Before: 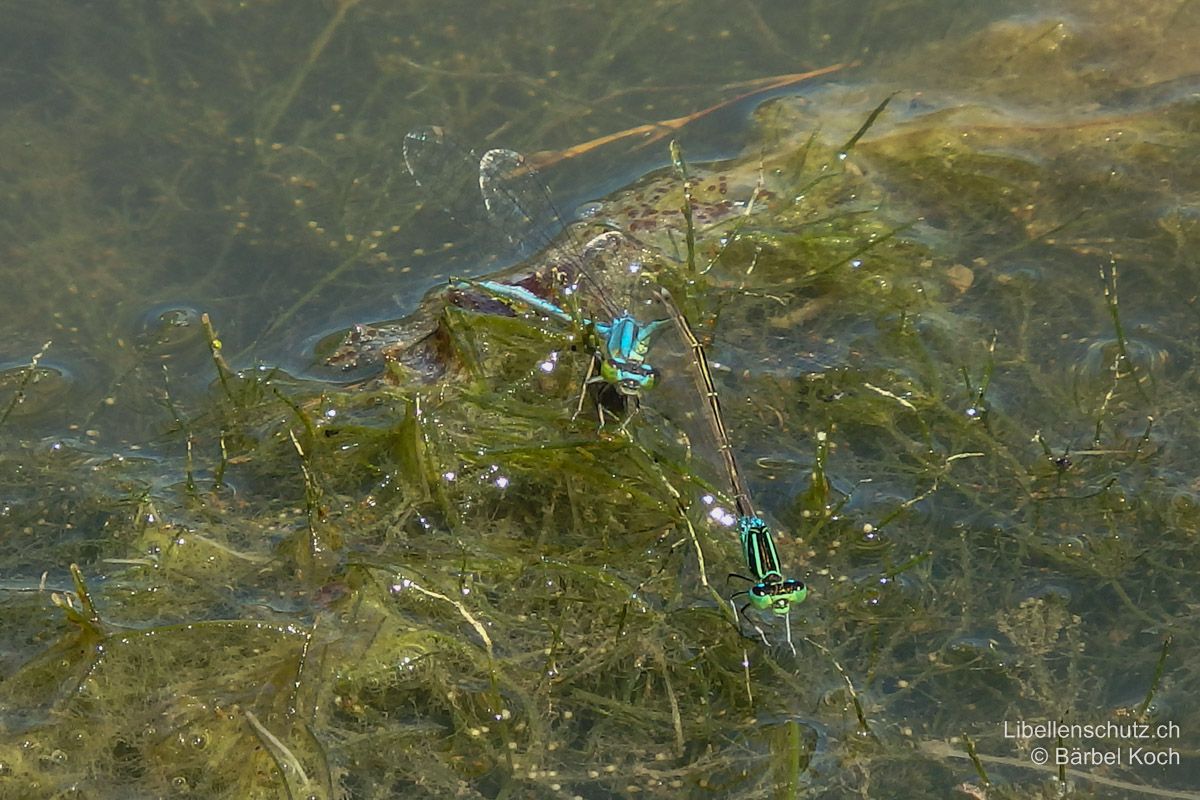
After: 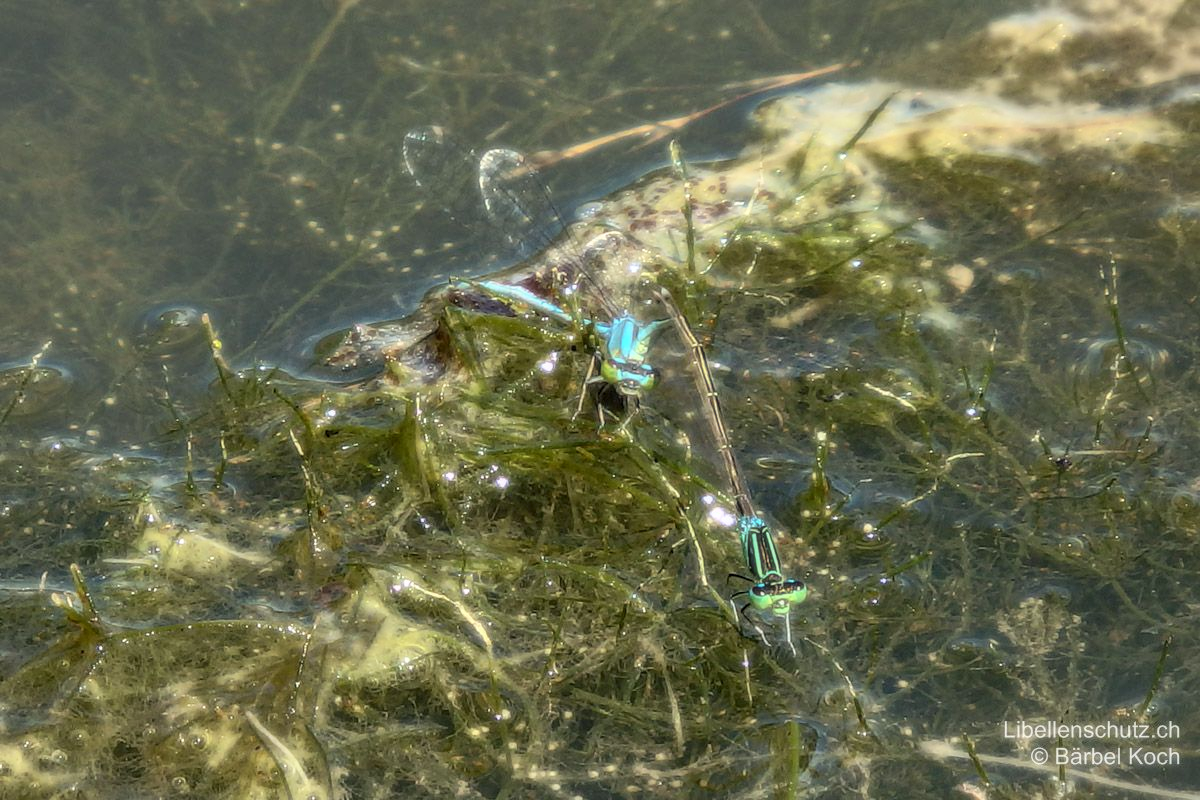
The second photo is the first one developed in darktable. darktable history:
local contrast: on, module defaults
exposure: compensate exposure bias true, compensate highlight preservation false
bloom: size 0%, threshold 54.82%, strength 8.31%
